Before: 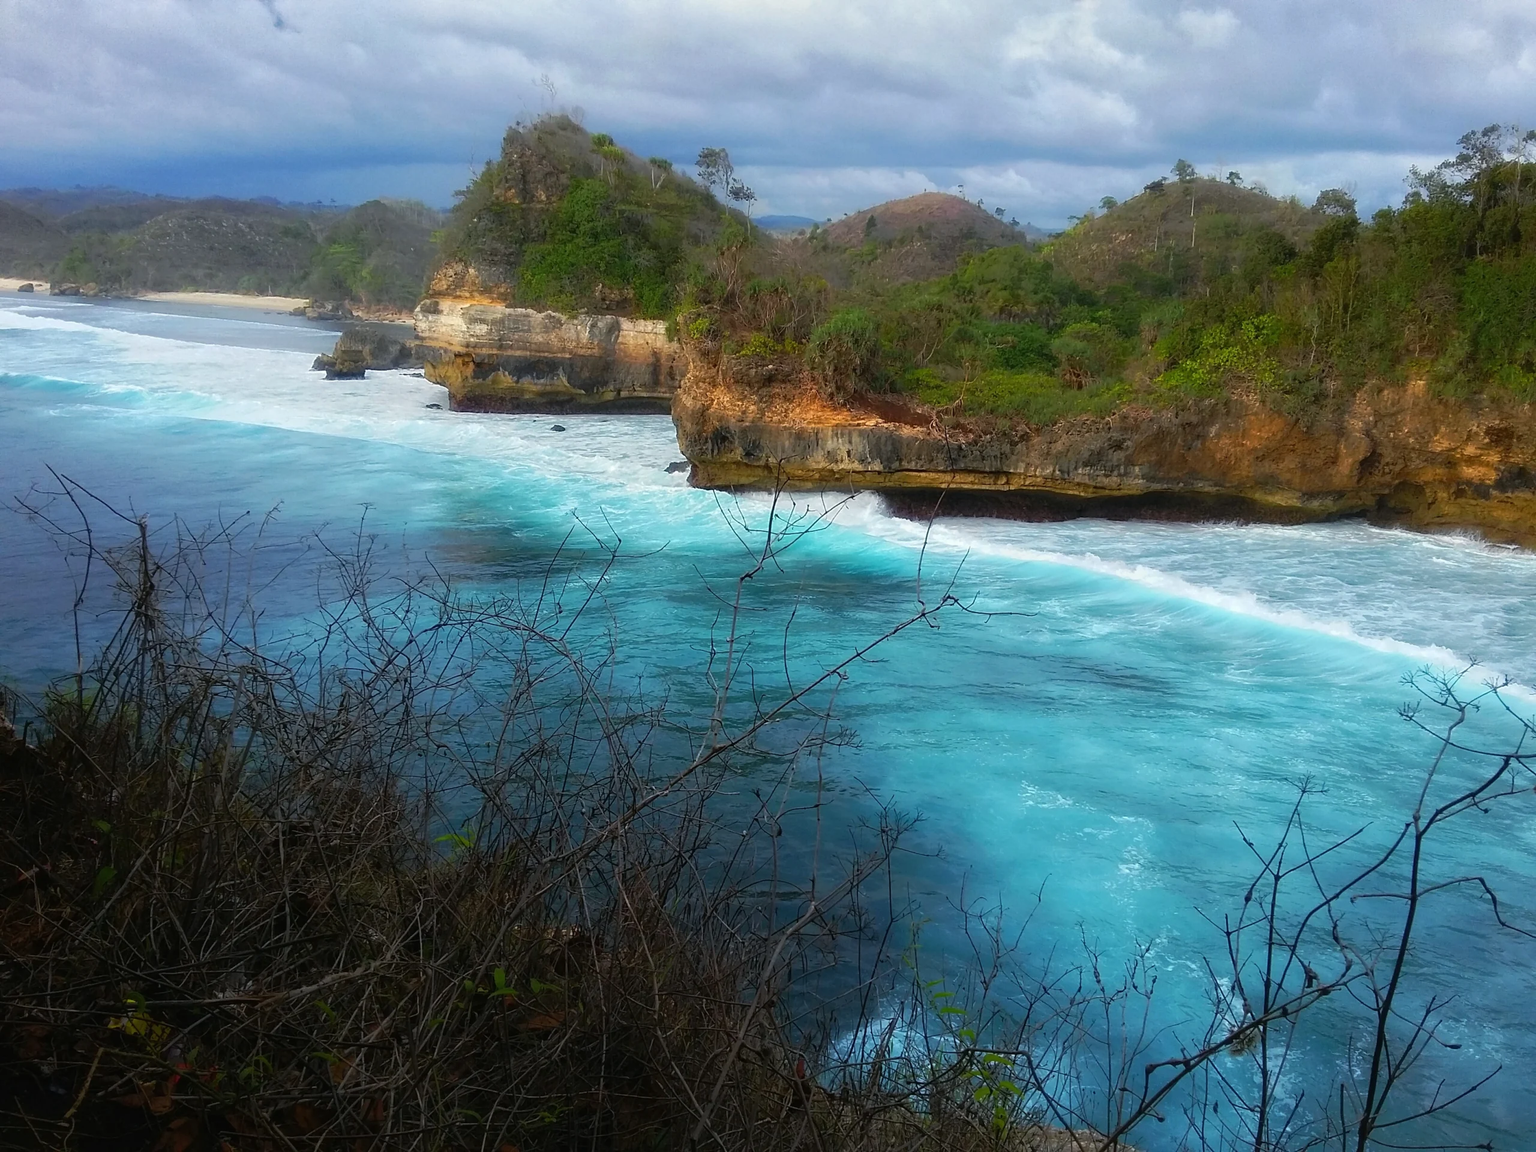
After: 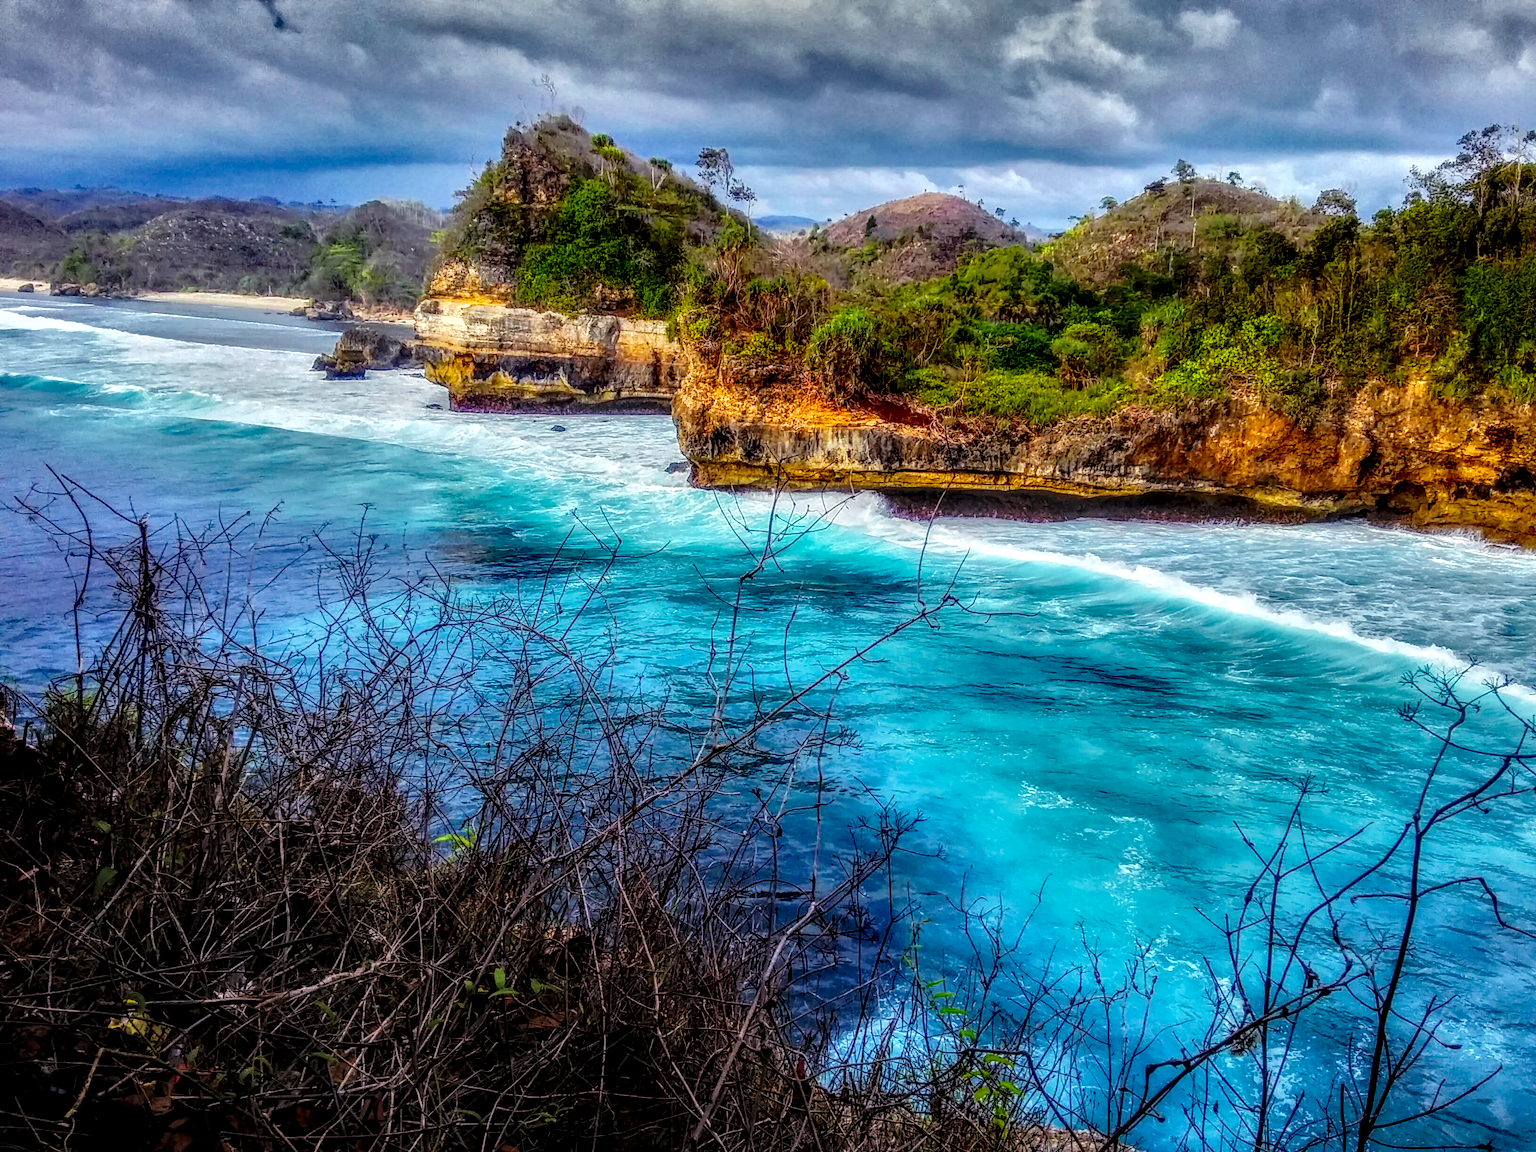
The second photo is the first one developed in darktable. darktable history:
base curve: curves: ch0 [(0, 0) (0.028, 0.03) (0.121, 0.232) (0.46, 0.748) (0.859, 0.968) (1, 1)], preserve colors none
local contrast: highlights 0%, shadows 5%, detail 299%, midtone range 0.296
shadows and highlights: shadows 20.99, highlights -82.41, shadows color adjustment 97.67%, soften with gaussian
color balance rgb: shadows lift › chroma 6.204%, shadows lift › hue 303.35°, perceptual saturation grading › global saturation 25.621%, global vibrance 20%
tone equalizer: -8 EV -0.009 EV, -7 EV 0.006 EV, -6 EV -0.008 EV, -5 EV 0.006 EV, -4 EV -0.035 EV, -3 EV -0.236 EV, -2 EV -0.667 EV, -1 EV -0.979 EV, +0 EV -0.967 EV, edges refinement/feathering 500, mask exposure compensation -1.57 EV, preserve details no
